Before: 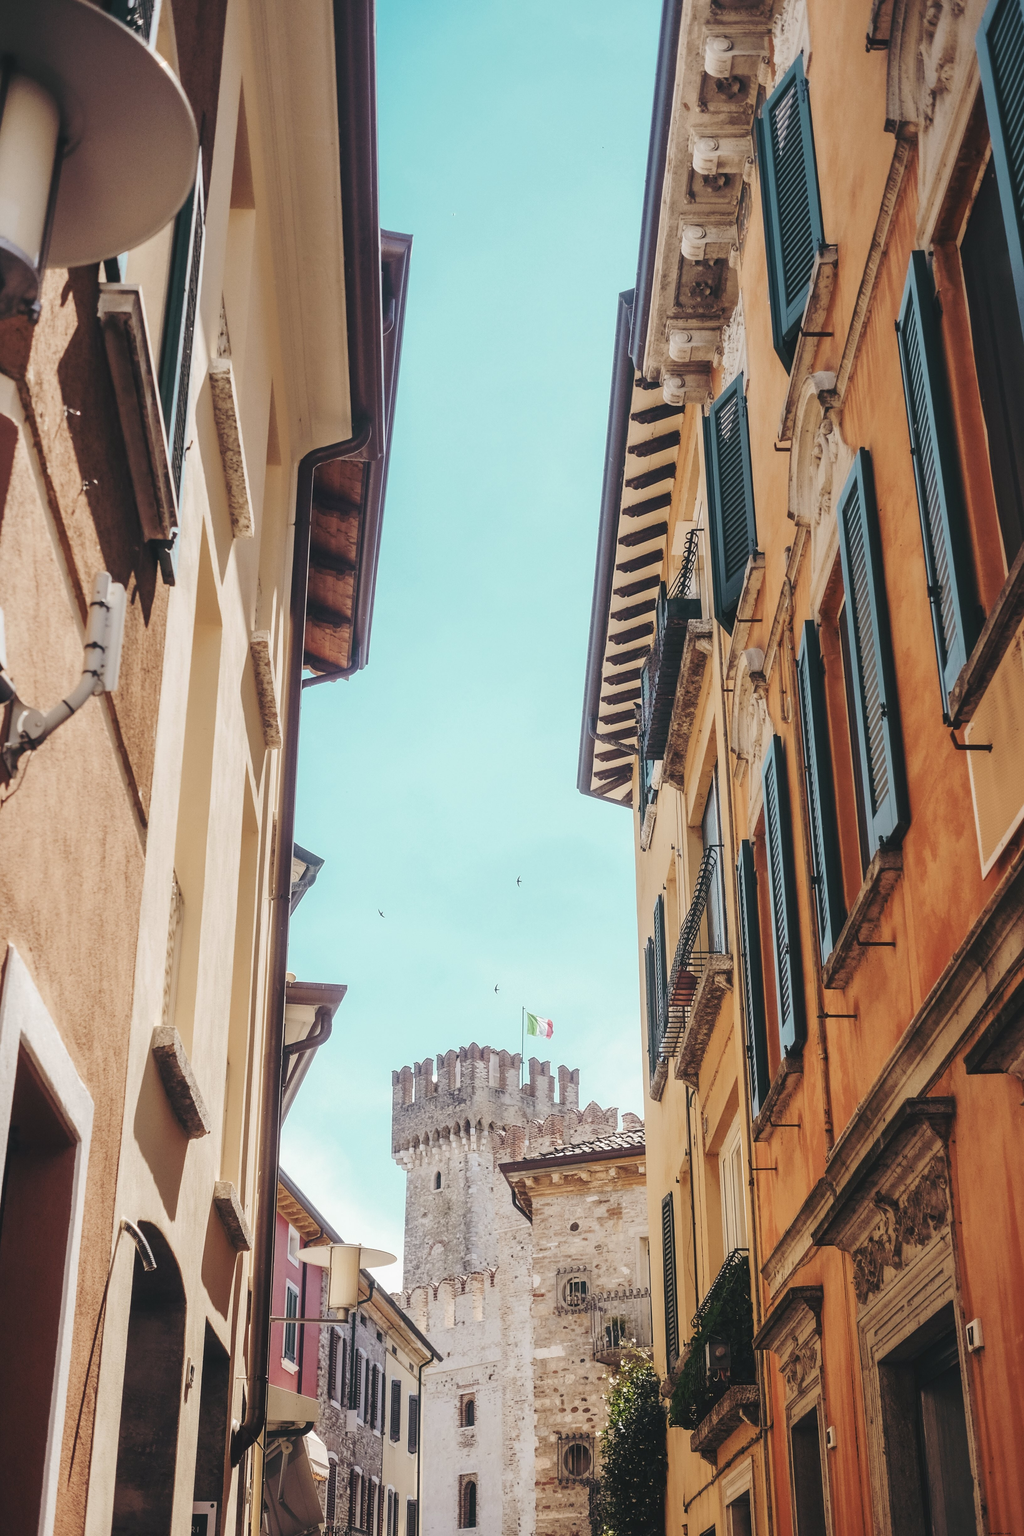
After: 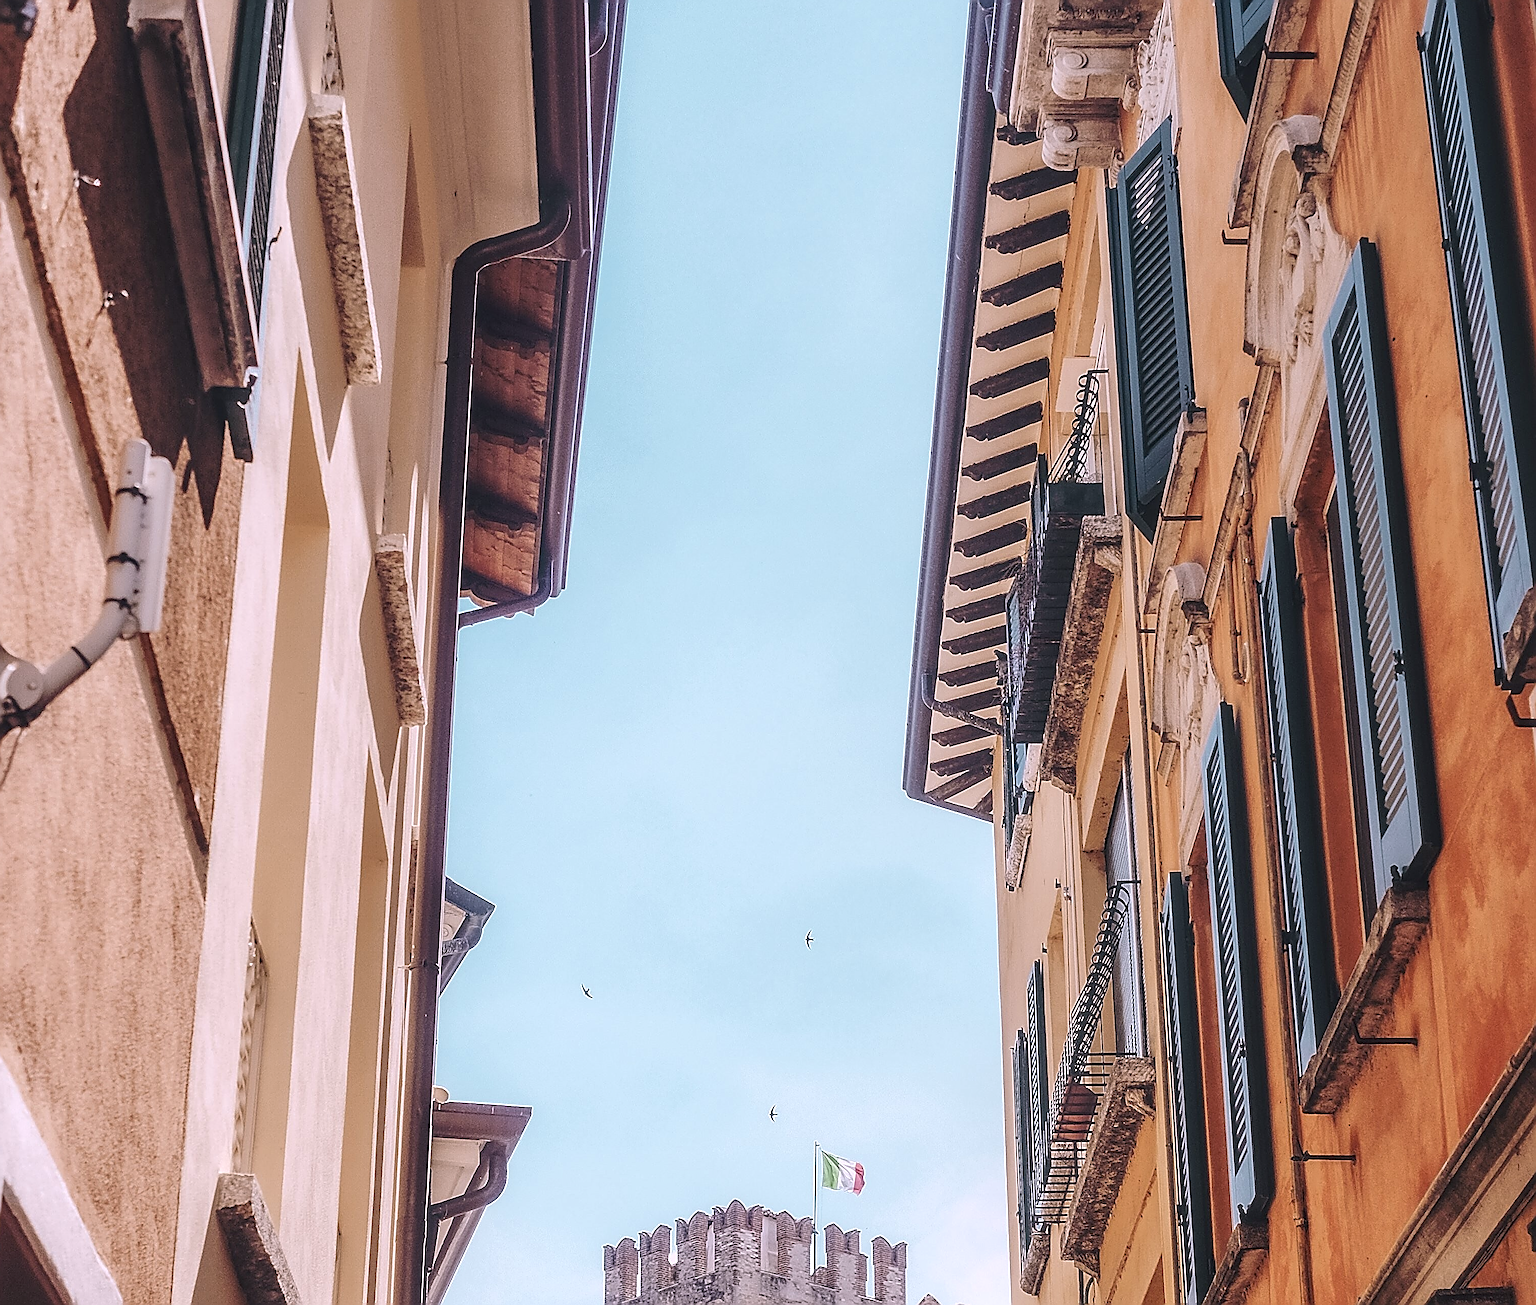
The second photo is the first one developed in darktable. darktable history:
sharpen: amount 1.992
local contrast: on, module defaults
crop: left 1.814%, top 19.561%, right 5.371%, bottom 27.856%
color calibration: output R [1.063, -0.012, -0.003, 0], output B [-0.079, 0.047, 1, 0], x 0.37, y 0.382, temperature 4316.1 K
